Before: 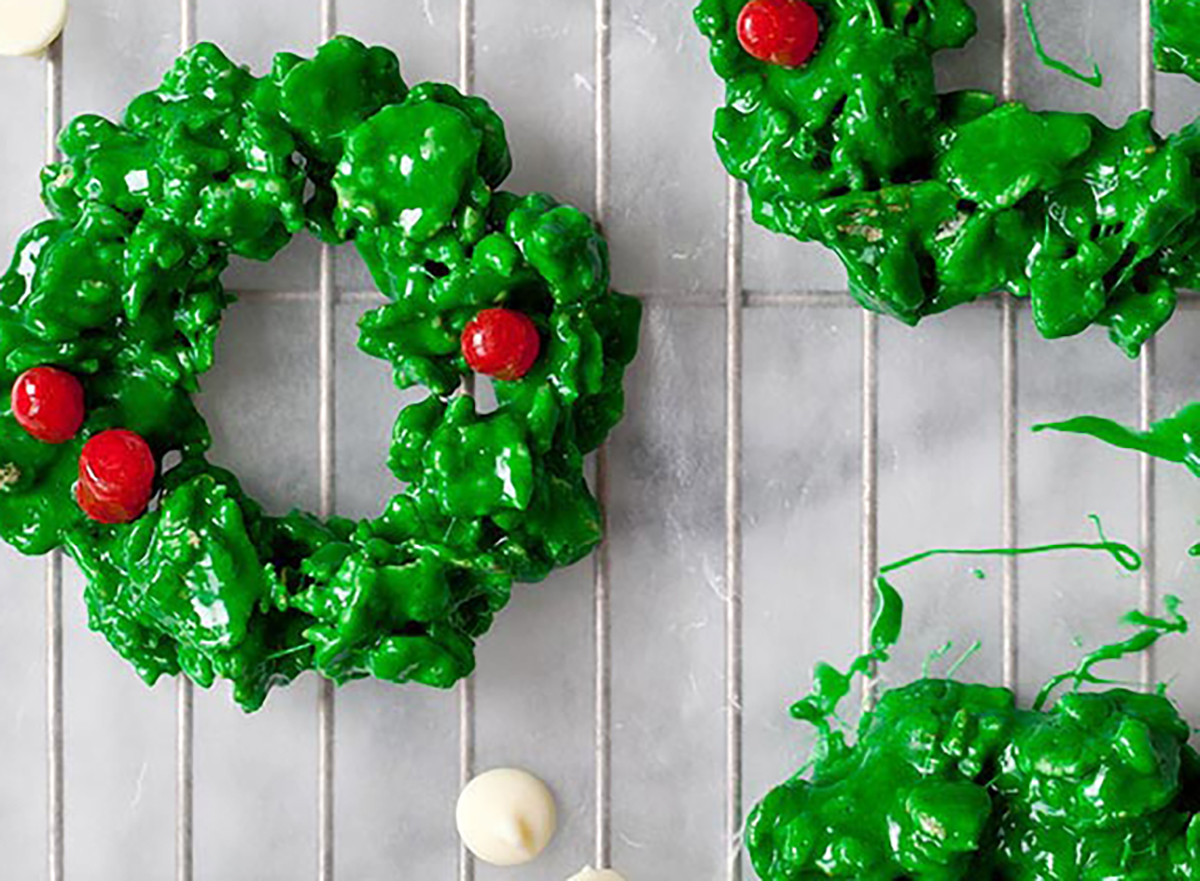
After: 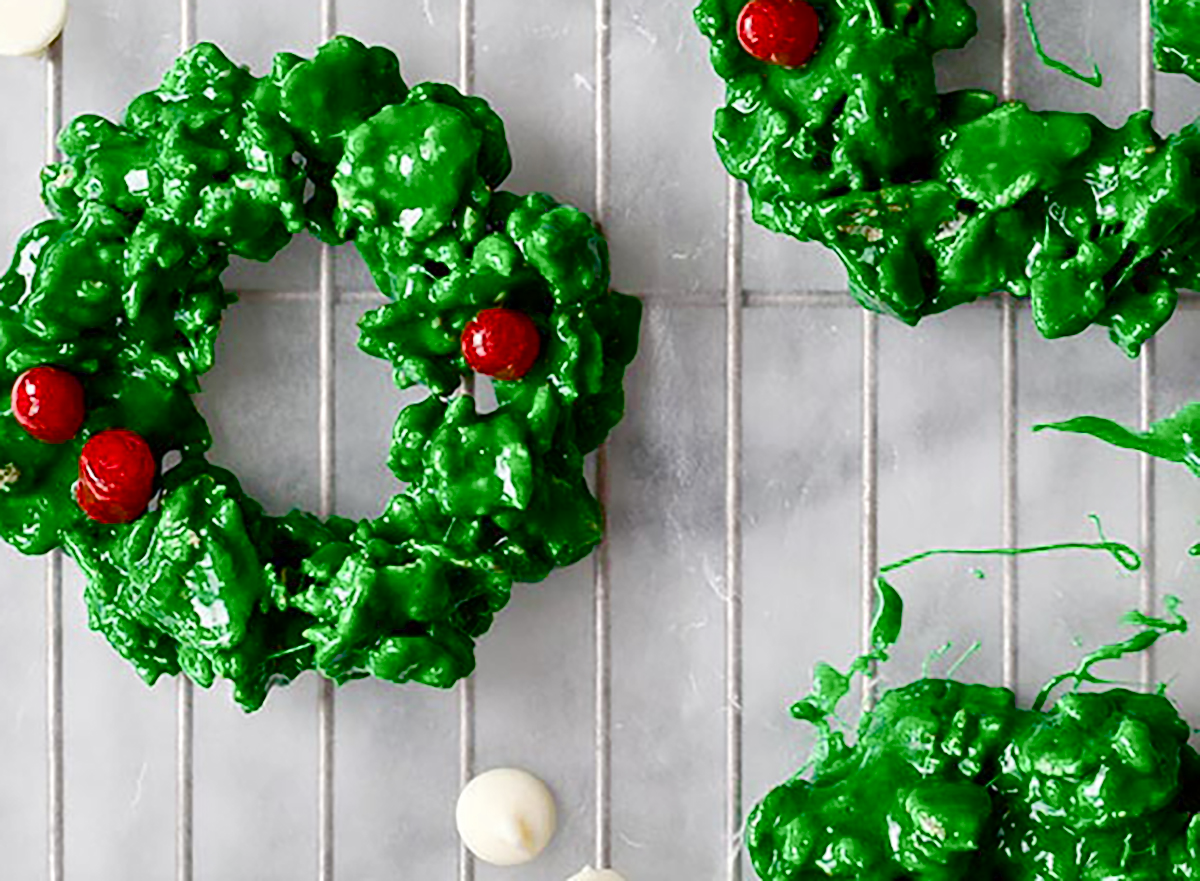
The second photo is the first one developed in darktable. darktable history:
color balance rgb: perceptual saturation grading › global saturation 20%, perceptual saturation grading › highlights -50.504%, perceptual saturation grading › shadows 30.341%, saturation formula JzAzBz (2021)
